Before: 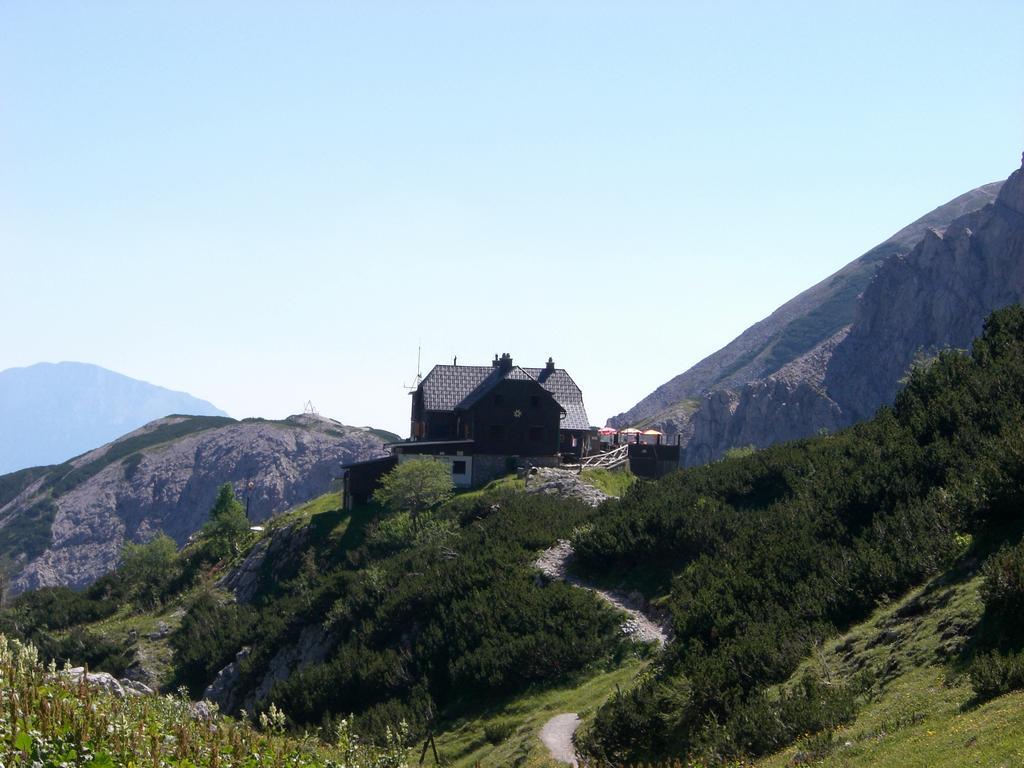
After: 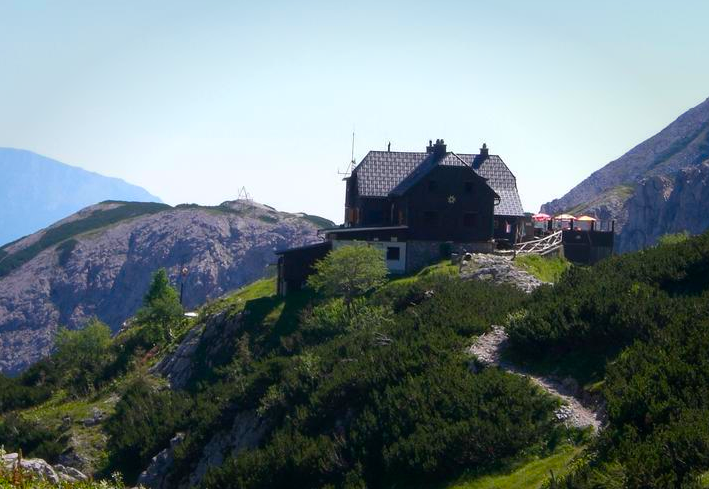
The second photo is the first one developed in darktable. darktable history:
color correction: highlights b* 0.06, saturation 1.35
crop: left 6.478%, top 27.903%, right 24.217%, bottom 8.343%
vignetting: fall-off start 65.98%, fall-off radius 39.65%, brightness -0.238, saturation 0.134, automatic ratio true, width/height ratio 0.674, unbound false
